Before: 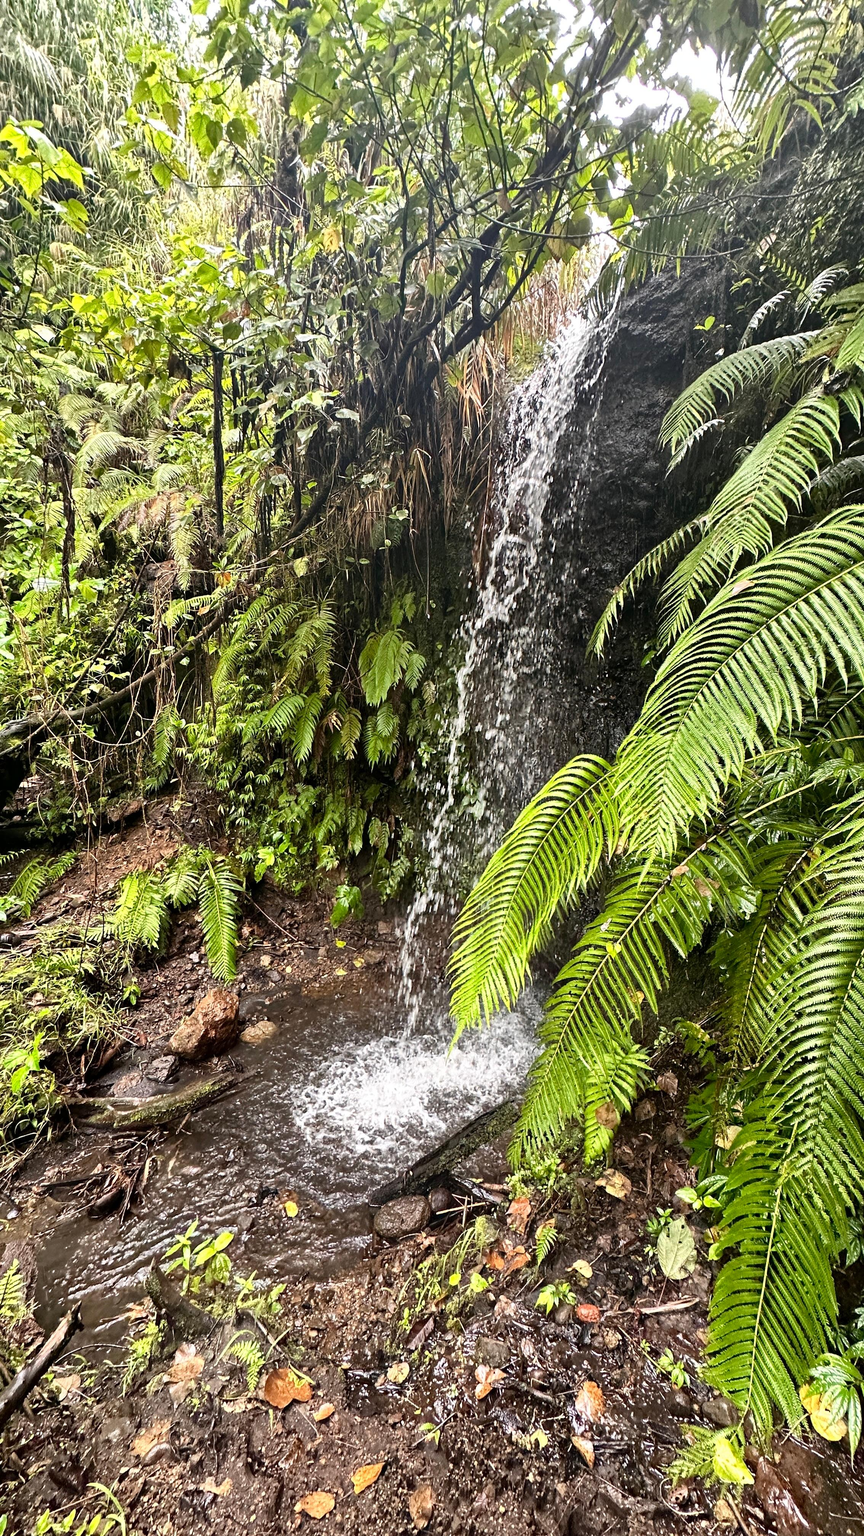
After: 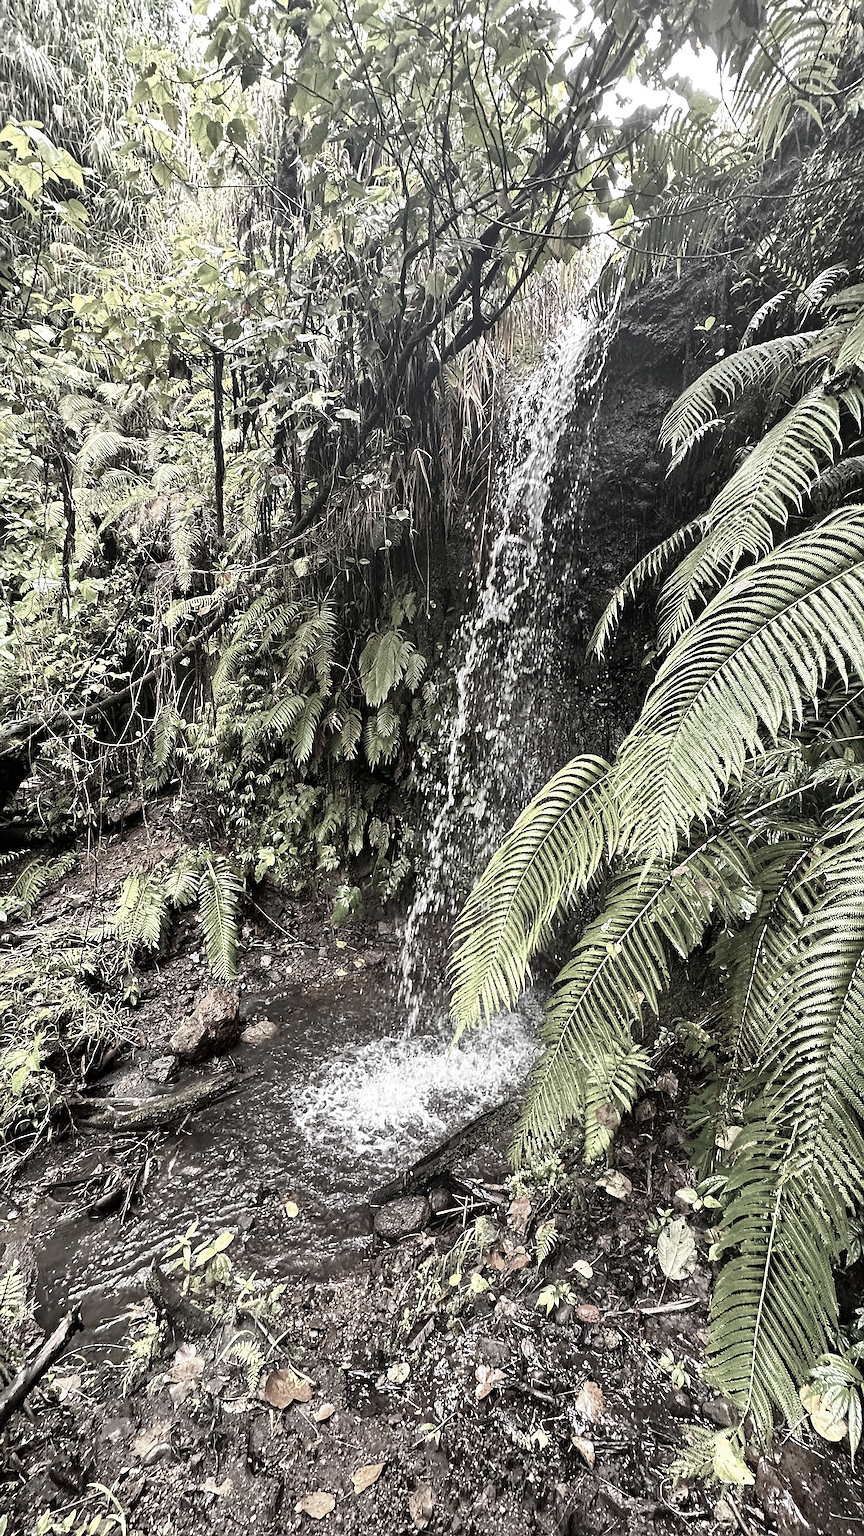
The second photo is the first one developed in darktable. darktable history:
sharpen: amount 0.587
color zones: curves: ch1 [(0, 0.153) (0.143, 0.15) (0.286, 0.151) (0.429, 0.152) (0.571, 0.152) (0.714, 0.151) (0.857, 0.151) (1, 0.153)]
